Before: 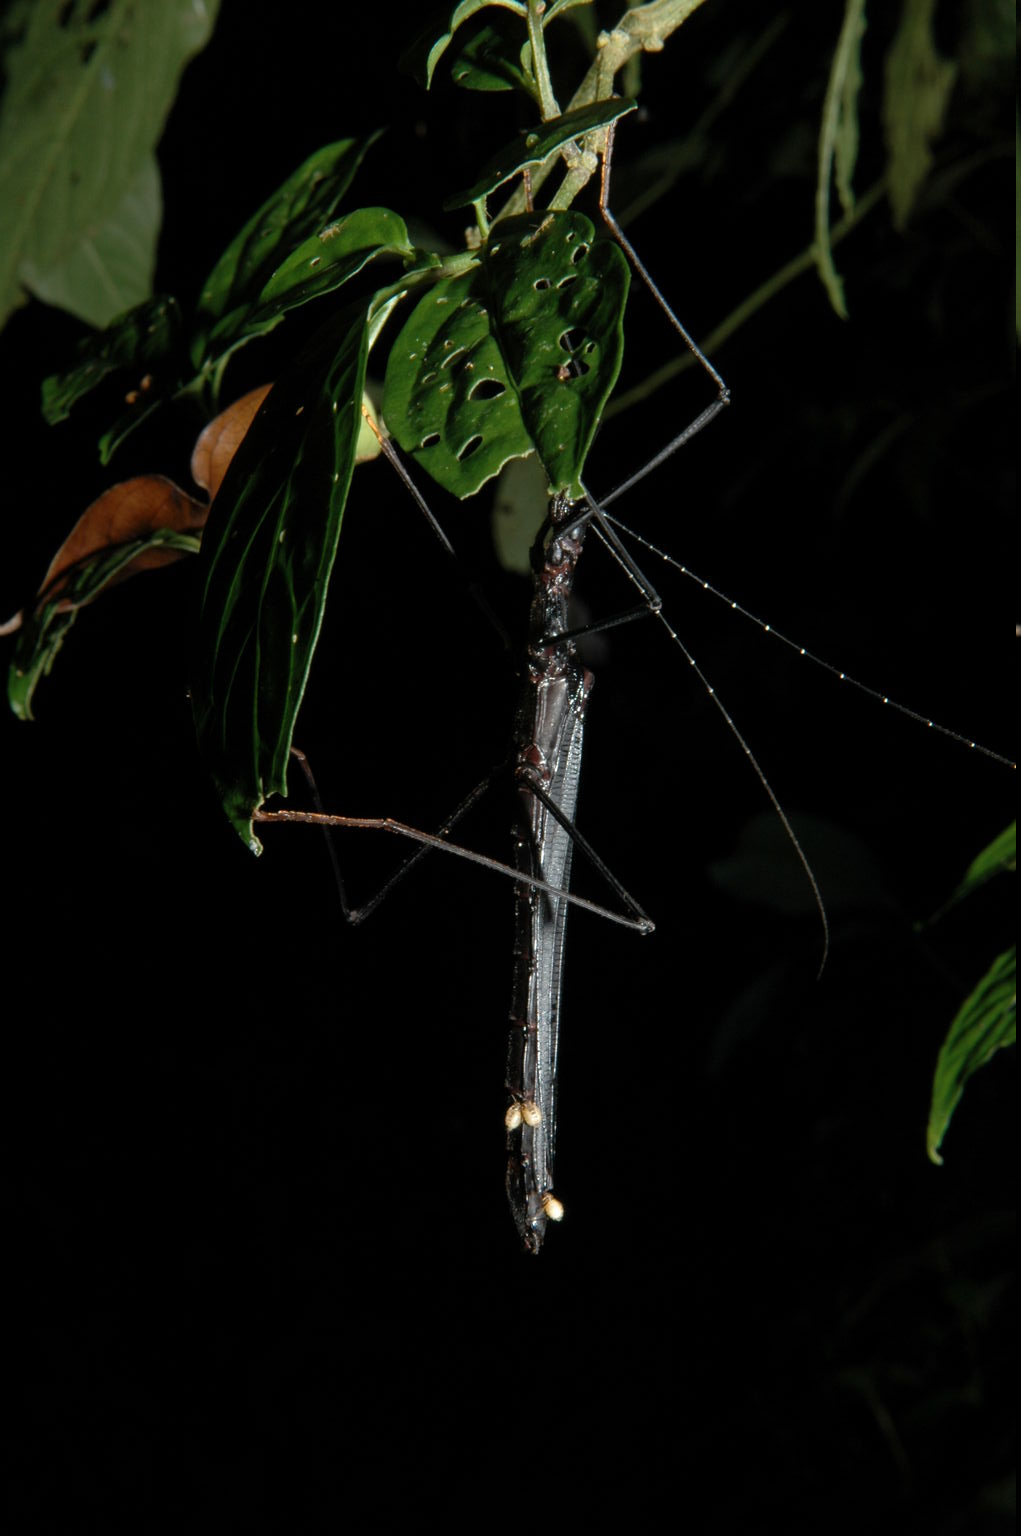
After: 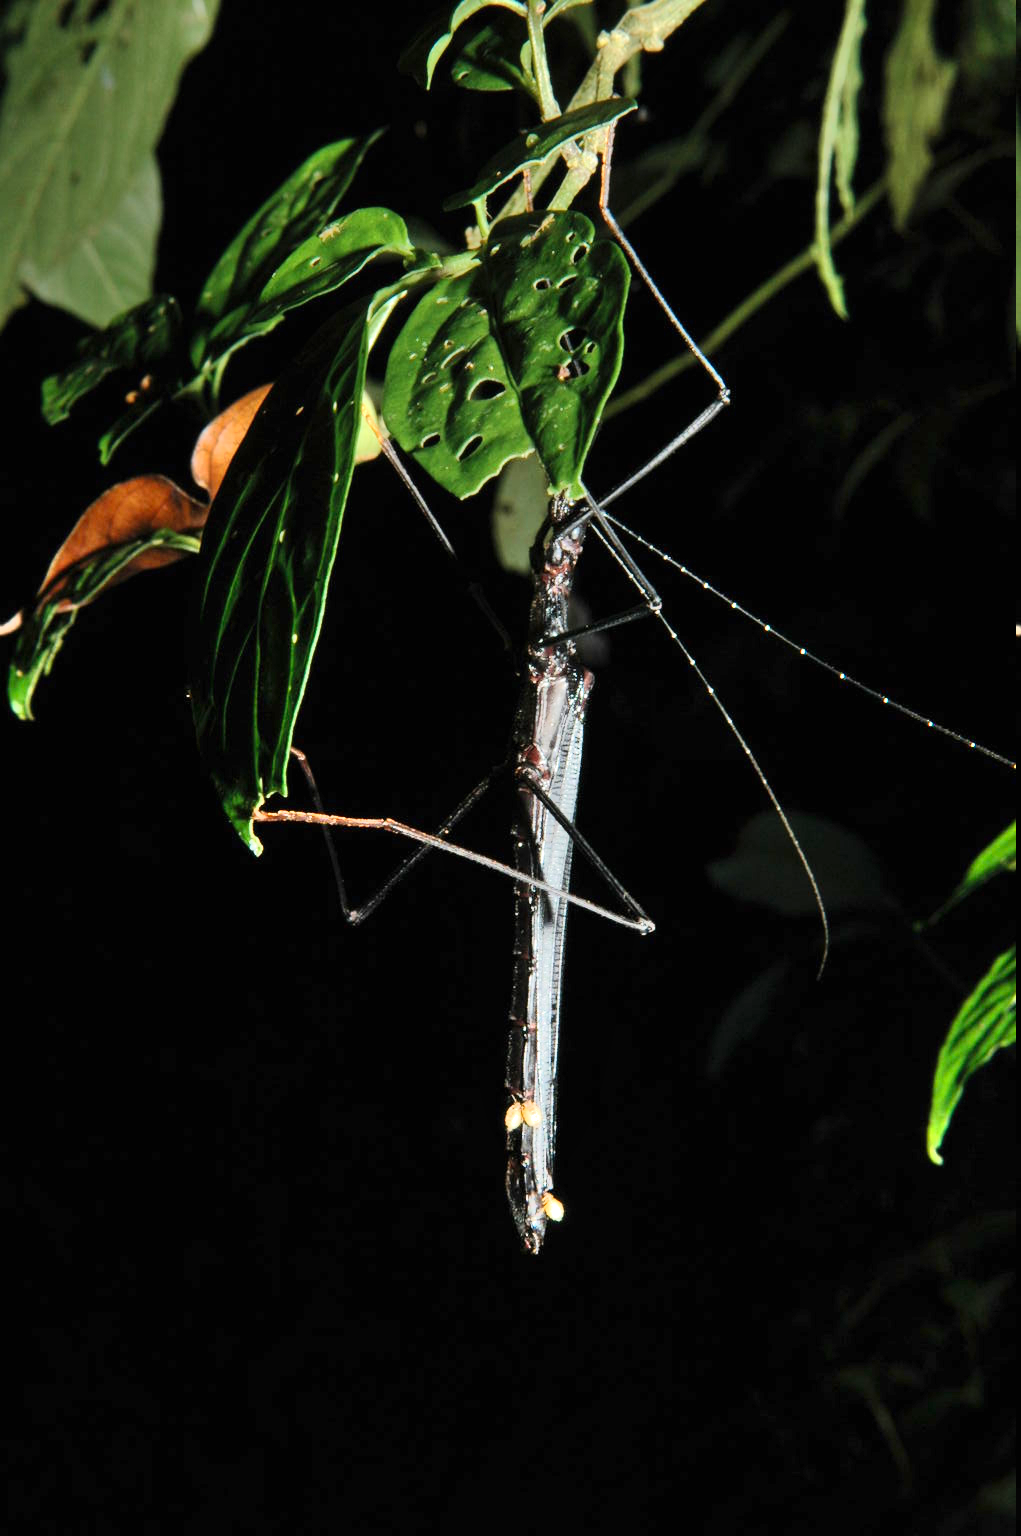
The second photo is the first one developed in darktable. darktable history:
exposure: black level correction 0, exposure 0.5 EV, compensate highlight preservation false
shadows and highlights: soften with gaussian
